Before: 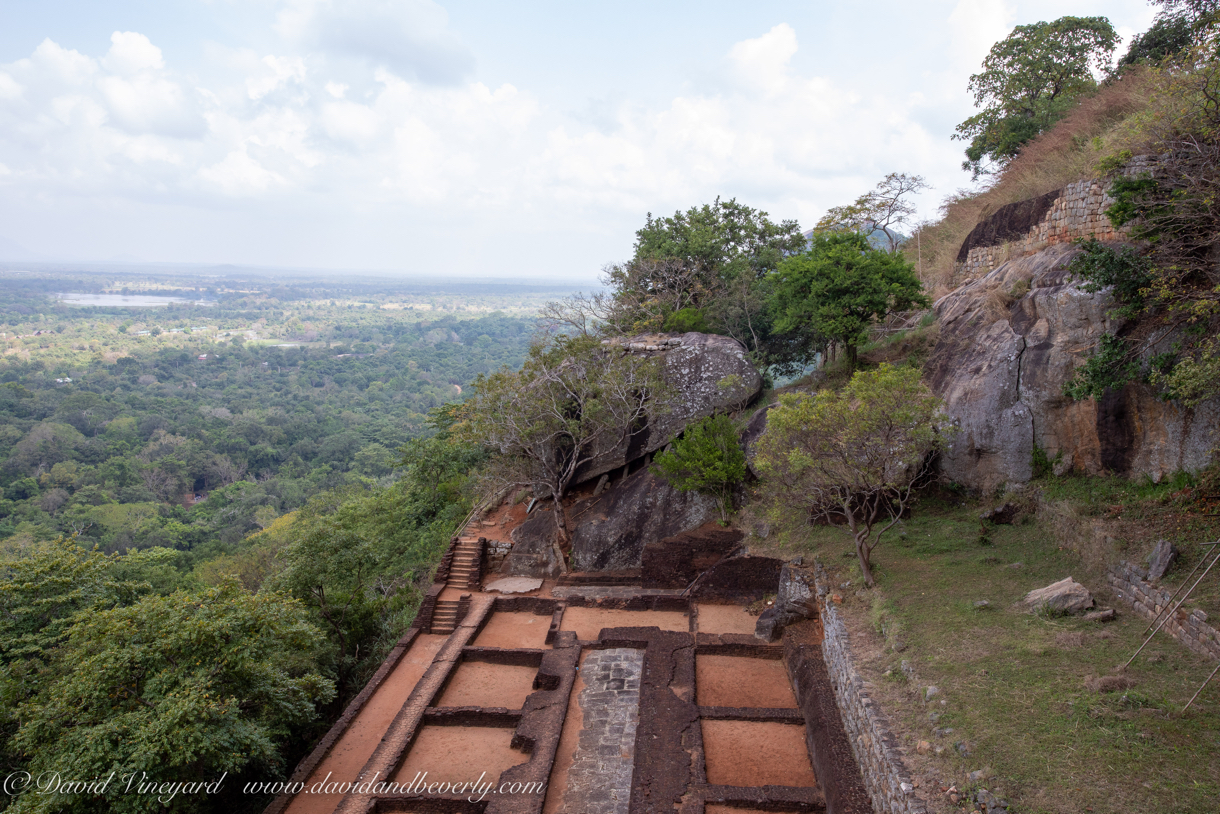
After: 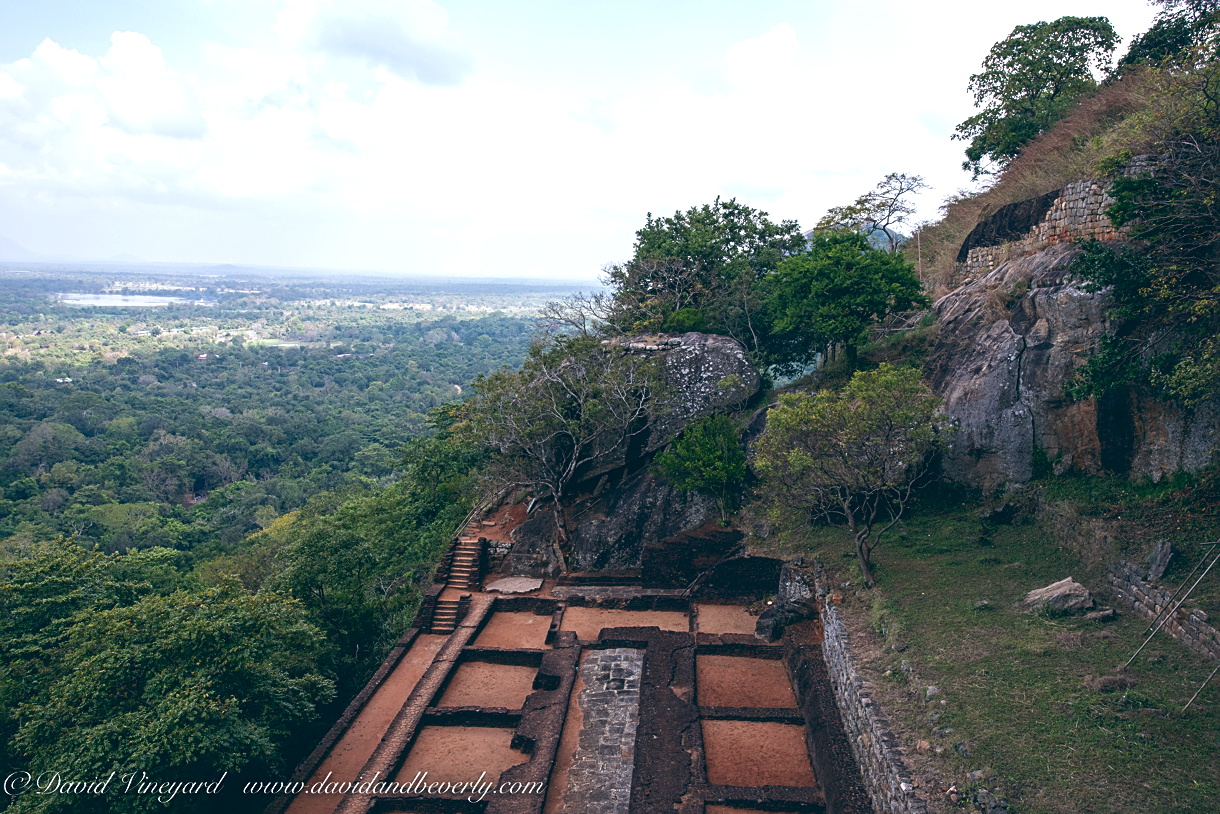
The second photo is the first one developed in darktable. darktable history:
contrast brightness saturation: brightness -0.09
color balance: lift [1.016, 0.983, 1, 1.017], gamma [0.958, 1, 1, 1], gain [0.981, 1.007, 0.993, 1.002], input saturation 118.26%, contrast 13.43%, contrast fulcrum 21.62%, output saturation 82.76%
sharpen: on, module defaults
tone equalizer: on, module defaults
